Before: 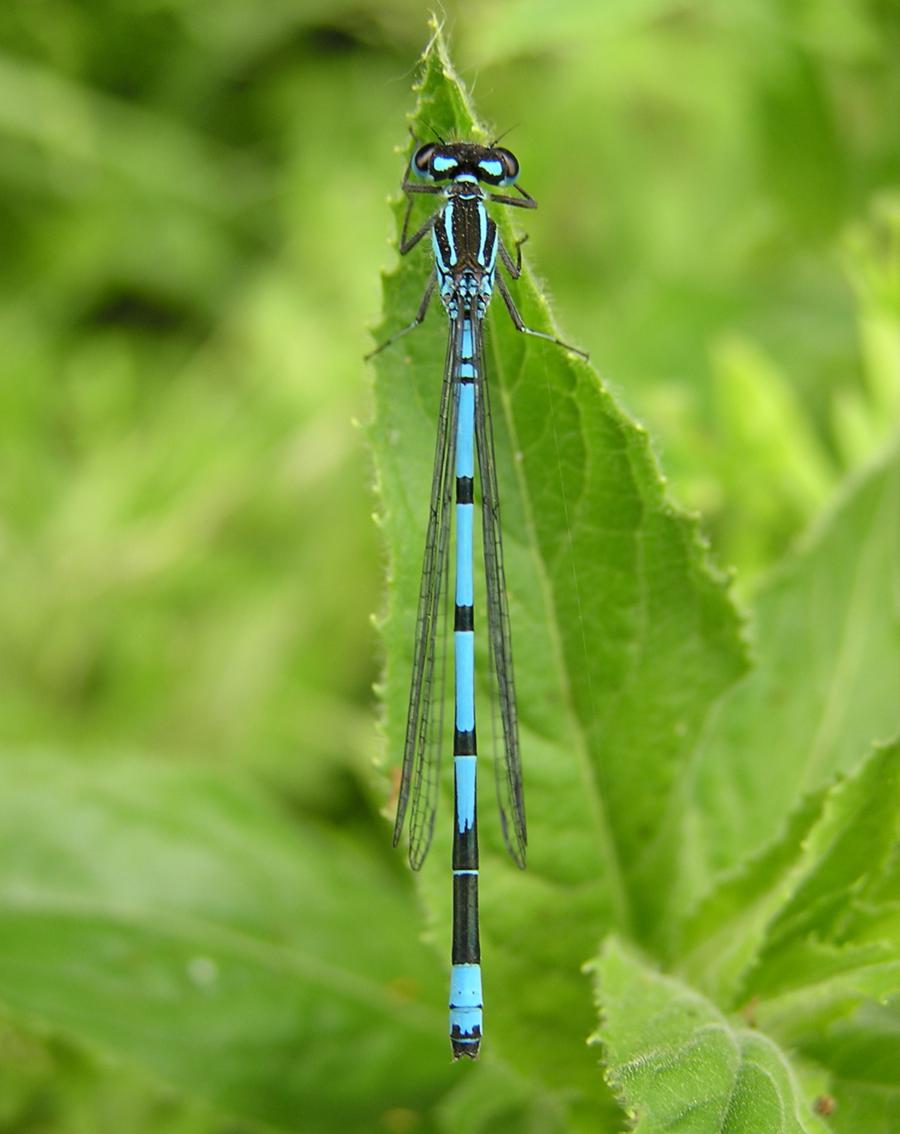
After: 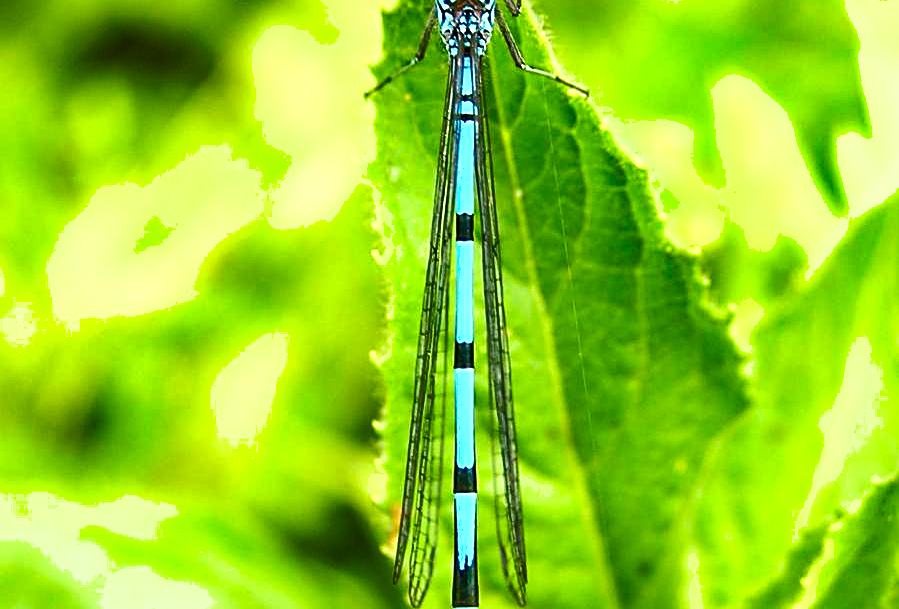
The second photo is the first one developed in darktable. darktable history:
sharpen: on, module defaults
crop and rotate: top 23.256%, bottom 23.037%
exposure: black level correction 0, exposure 0.593 EV, compensate highlight preservation false
tone equalizer: -8 EV -0.434 EV, -7 EV -0.423 EV, -6 EV -0.307 EV, -5 EV -0.244 EV, -3 EV 0.218 EV, -2 EV 0.318 EV, -1 EV 0.384 EV, +0 EV 0.435 EV, mask exposure compensation -0.507 EV
color balance rgb: power › hue 325.15°, linear chroma grading › global chroma 25.339%, perceptual saturation grading › global saturation 19.892%, perceptual saturation grading › highlights -25.111%, perceptual saturation grading › shadows 49.788%, saturation formula JzAzBz (2021)
shadows and highlights: low approximation 0.01, soften with gaussian
